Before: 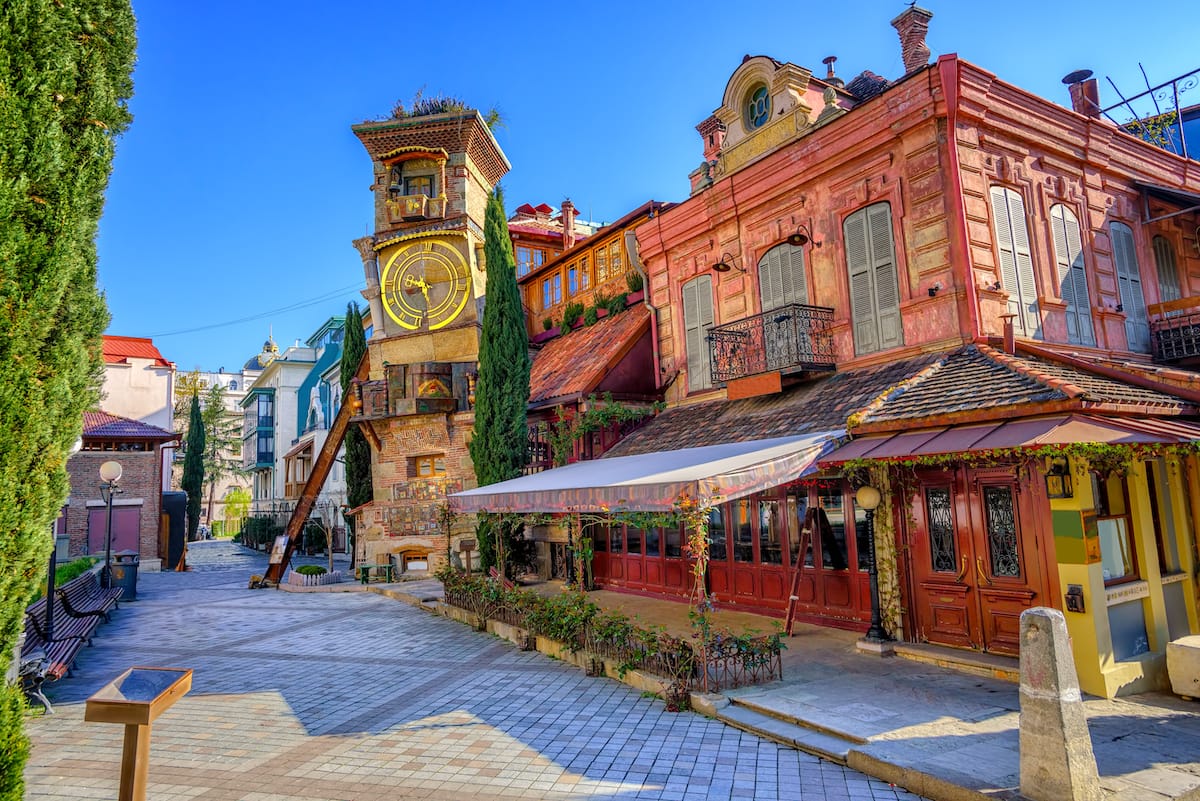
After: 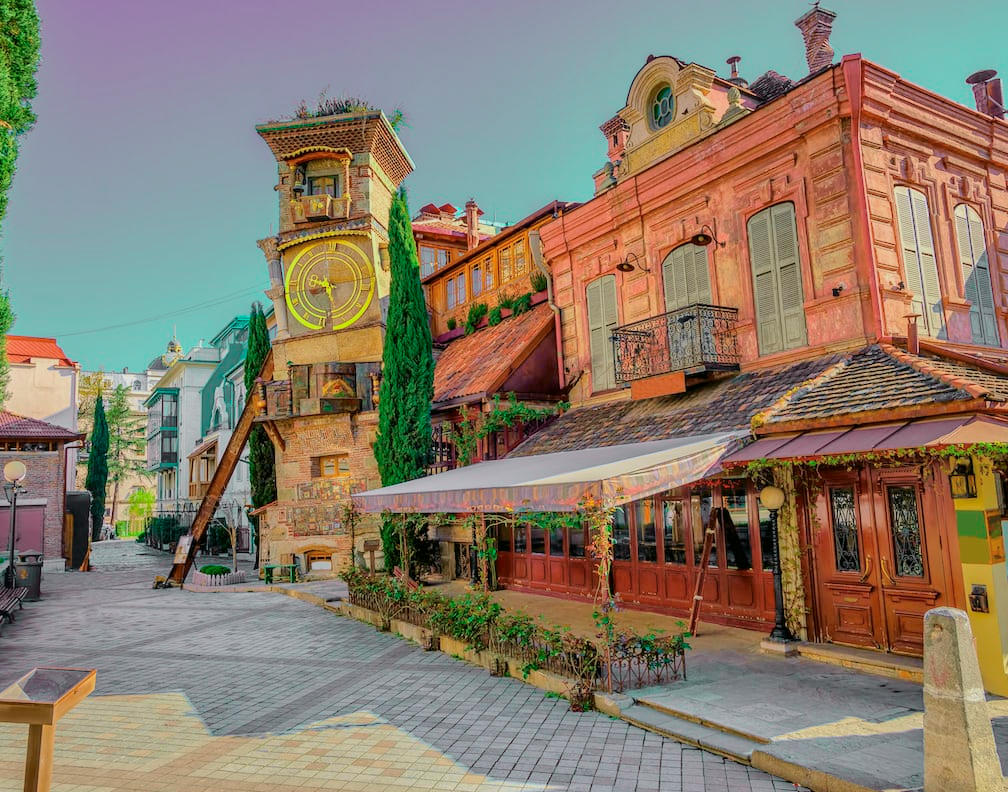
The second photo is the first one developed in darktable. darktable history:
crop: left 8.026%, right 7.374%
tone curve: curves: ch0 [(0, 0) (0.402, 0.473) (0.673, 0.68) (0.899, 0.832) (0.999, 0.903)]; ch1 [(0, 0) (0.379, 0.262) (0.464, 0.425) (0.498, 0.49) (0.507, 0.5) (0.53, 0.532) (0.582, 0.583) (0.68, 0.672) (0.791, 0.748) (1, 0.896)]; ch2 [(0, 0) (0.199, 0.414) (0.438, 0.49) (0.496, 0.501) (0.515, 0.546) (0.577, 0.605) (0.632, 0.649) (0.717, 0.727) (0.845, 0.855) (0.998, 0.977)], color space Lab, independent channels, preserve colors none
shadows and highlights: shadows 25, highlights -25
